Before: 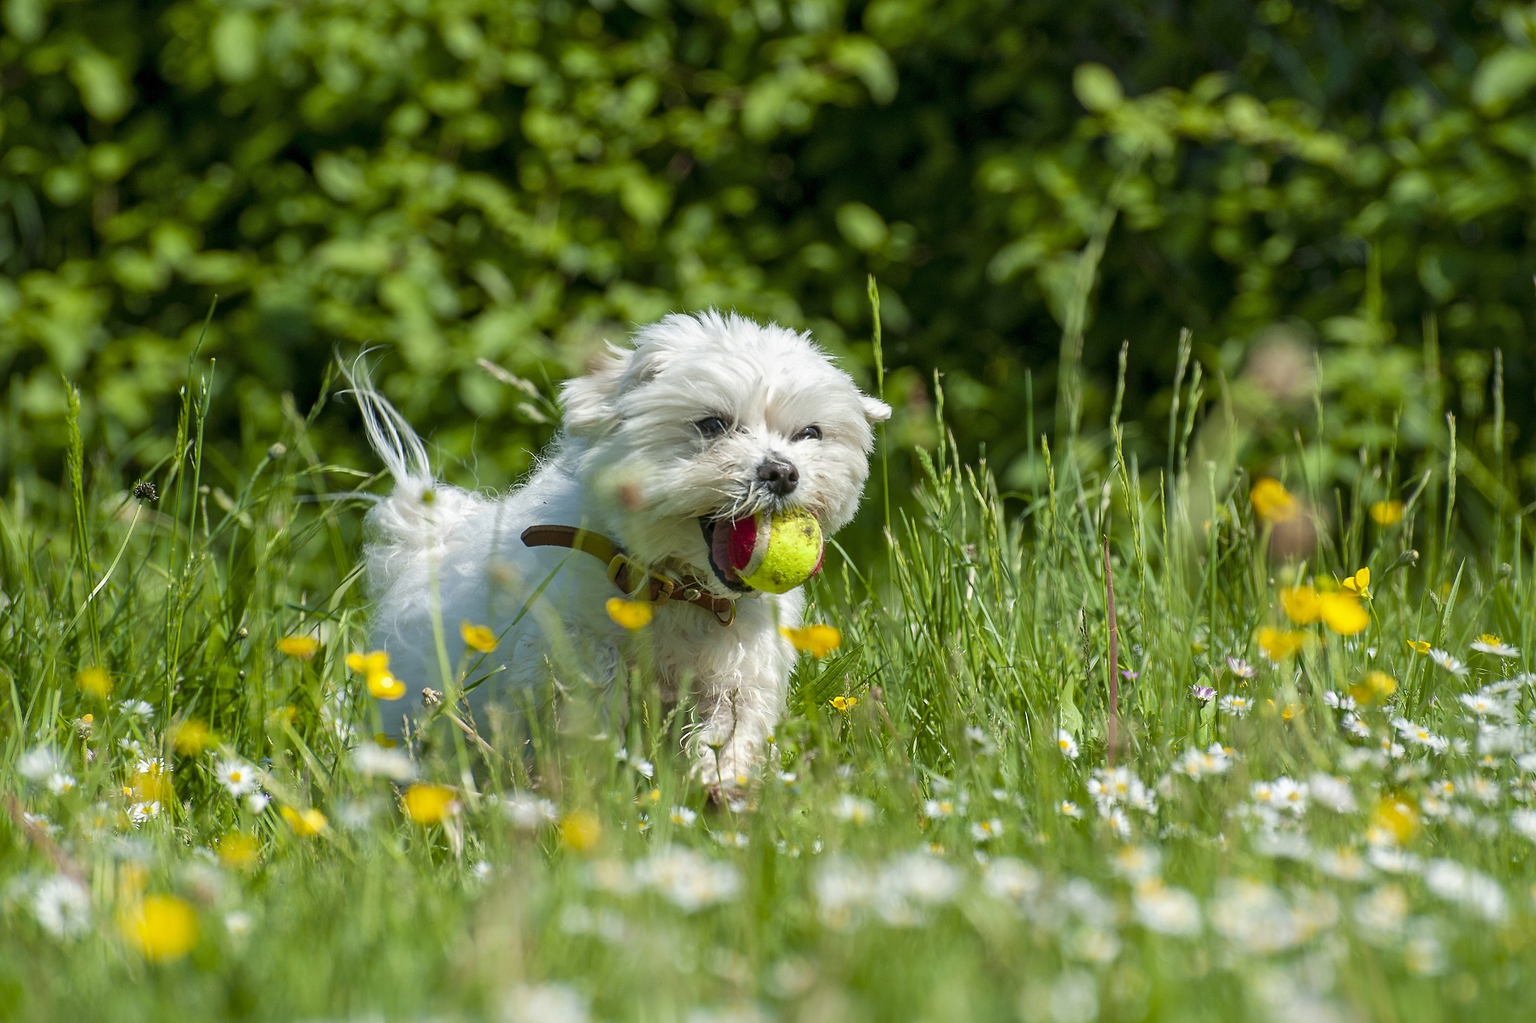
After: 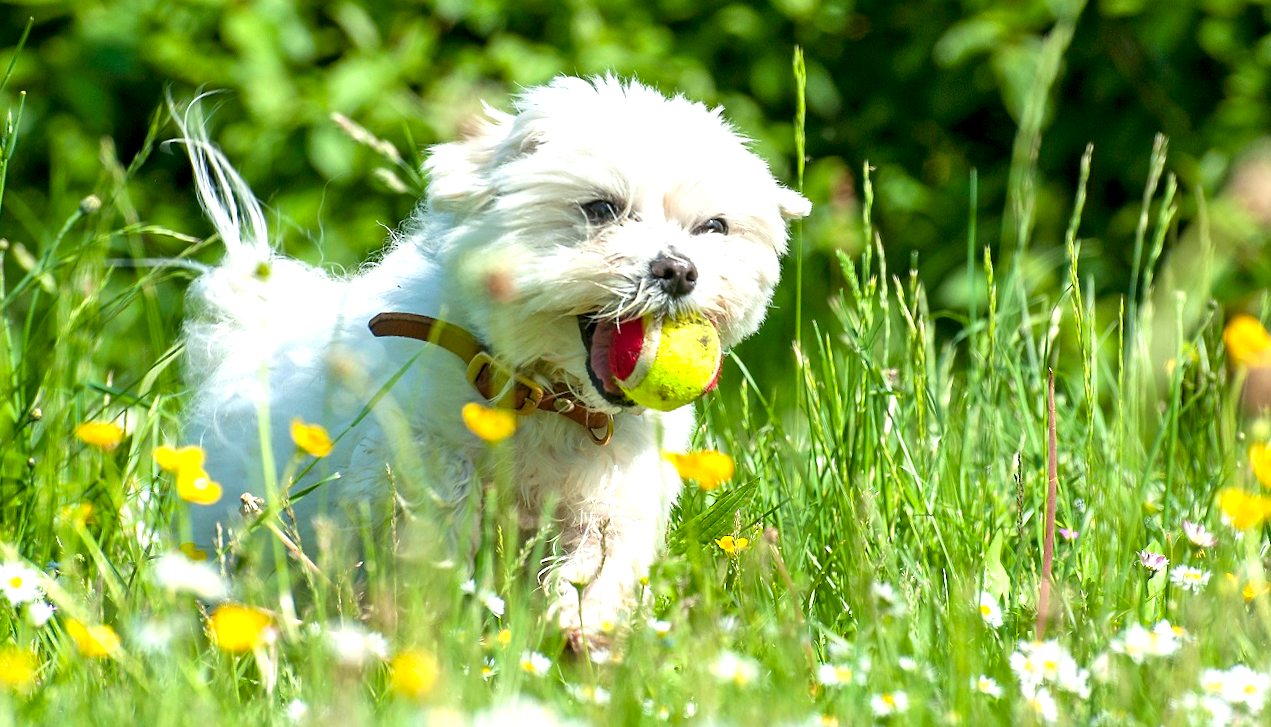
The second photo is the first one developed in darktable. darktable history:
exposure: black level correction 0.001, exposure 0.961 EV, compensate highlight preservation false
crop and rotate: angle -3.91°, left 9.723%, top 21.12%, right 12.509%, bottom 12.061%
